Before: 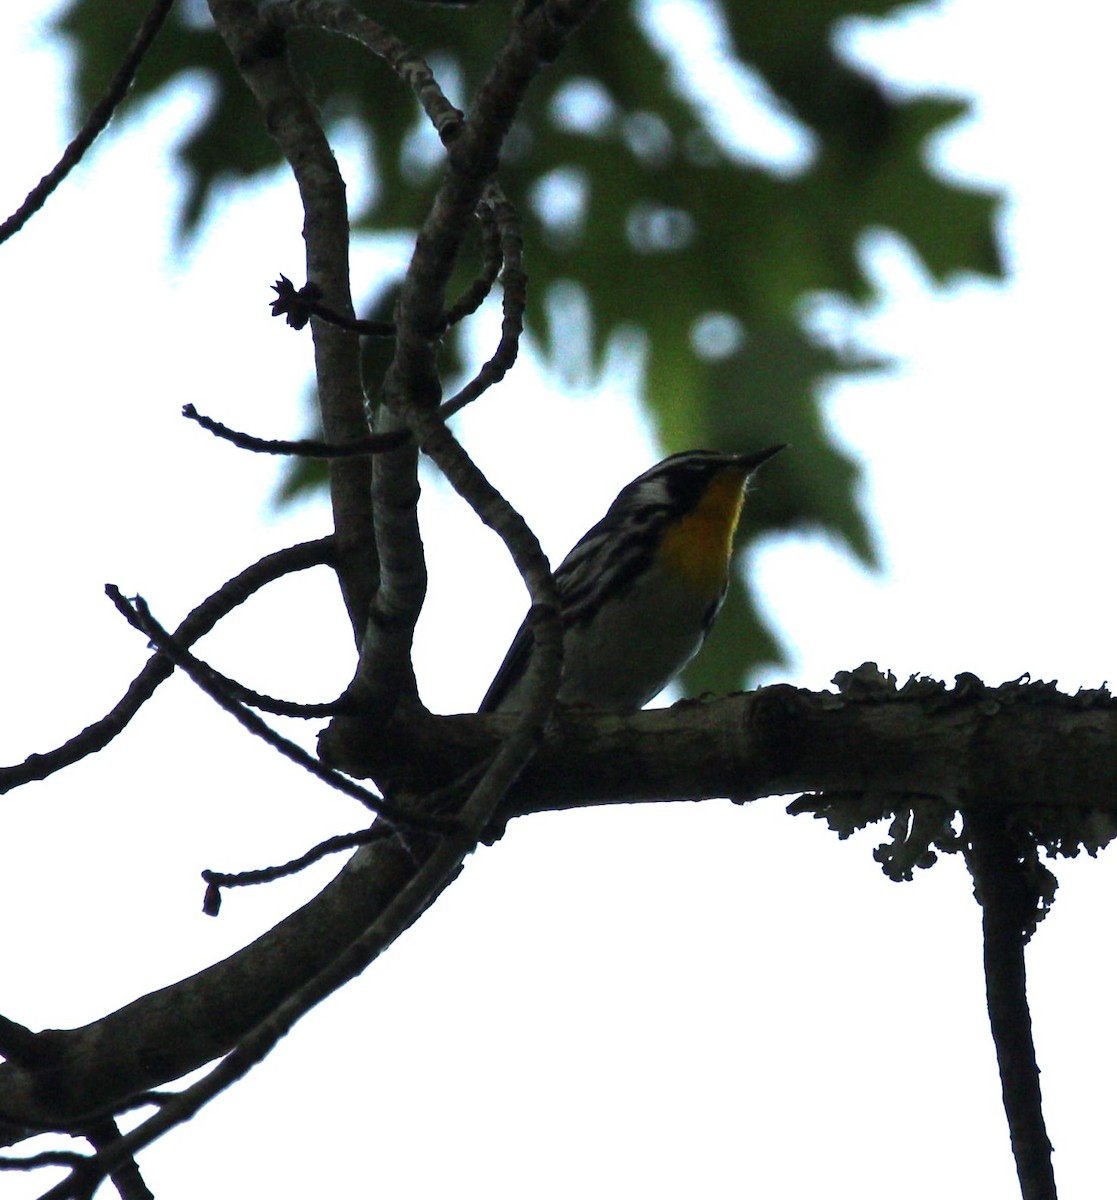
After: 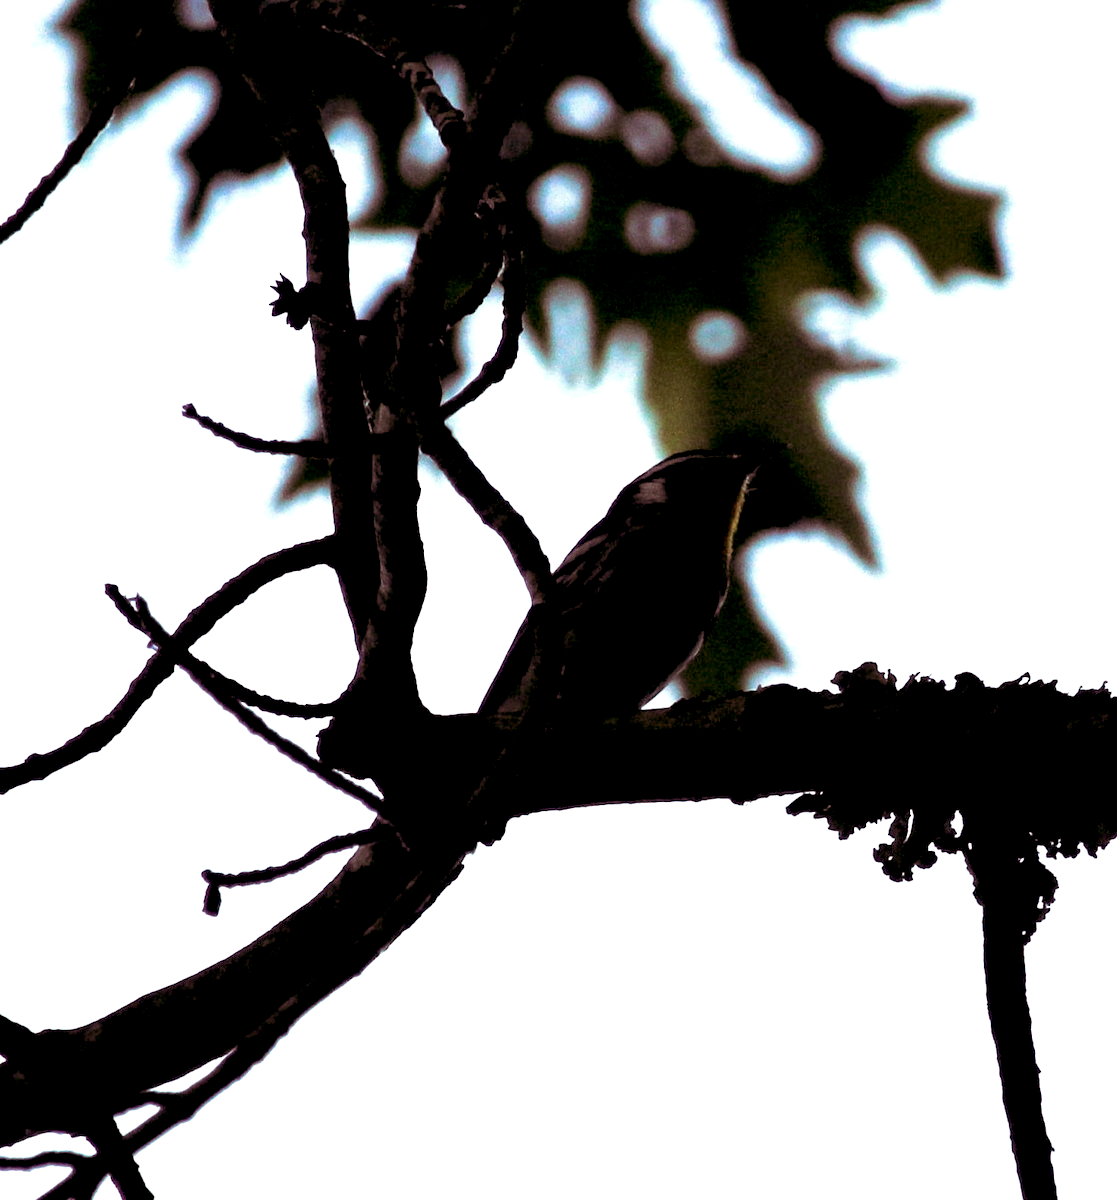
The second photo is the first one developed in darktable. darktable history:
split-toning: on, module defaults
grain: coarseness 0.09 ISO, strength 10%
exposure: black level correction 0.025, exposure 0.182 EV, compensate highlight preservation false
